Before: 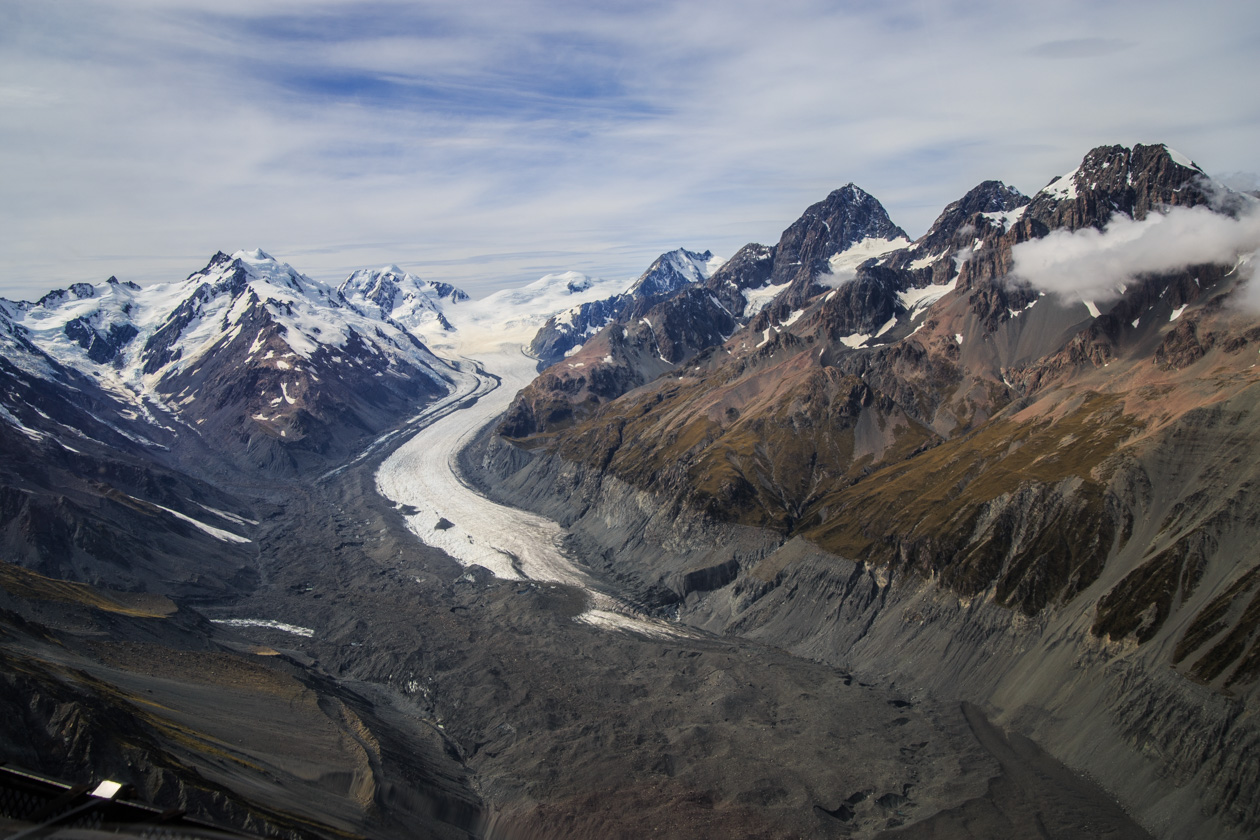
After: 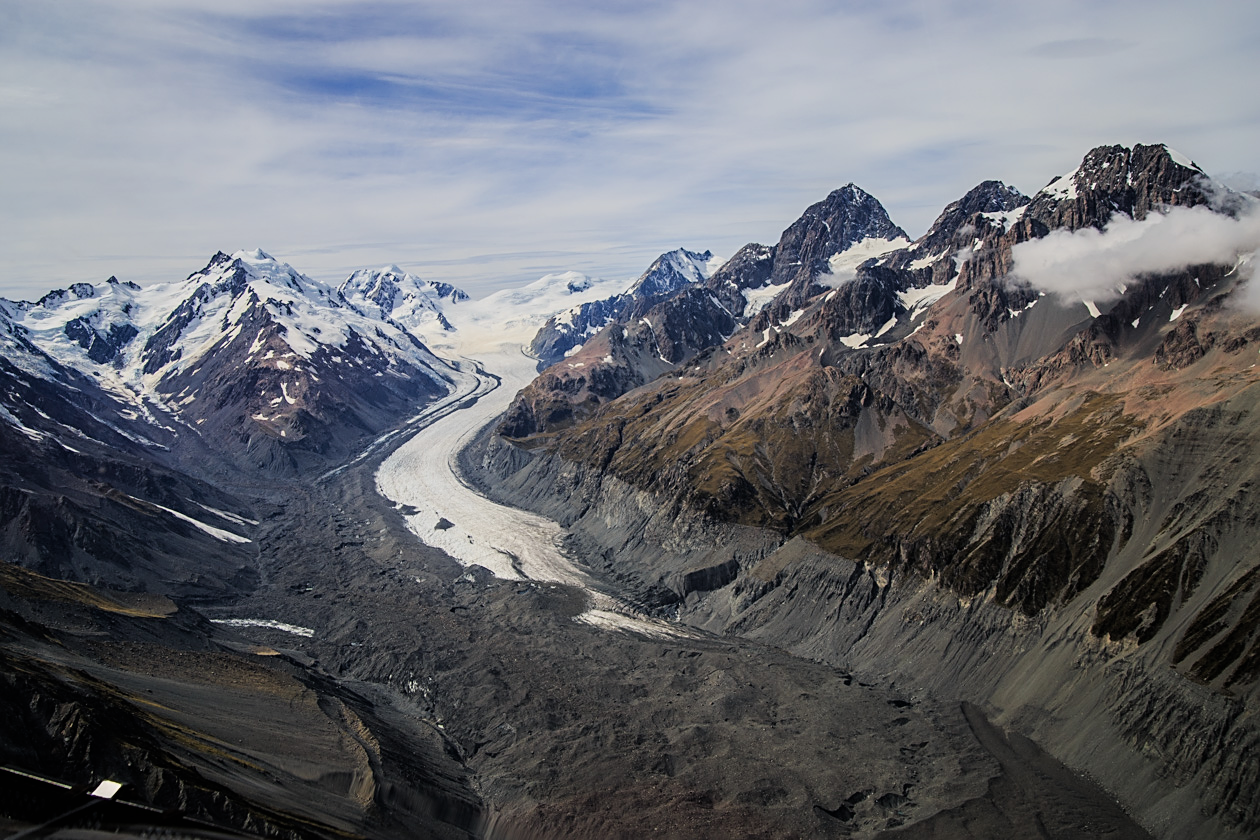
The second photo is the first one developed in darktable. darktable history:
sharpen: on, module defaults
levels: levels [0, 0.476, 0.951]
filmic rgb: black relative exposure -8.01 EV, white relative exposure 3.8 EV, threshold 3.02 EV, hardness 4.33, enable highlight reconstruction true
